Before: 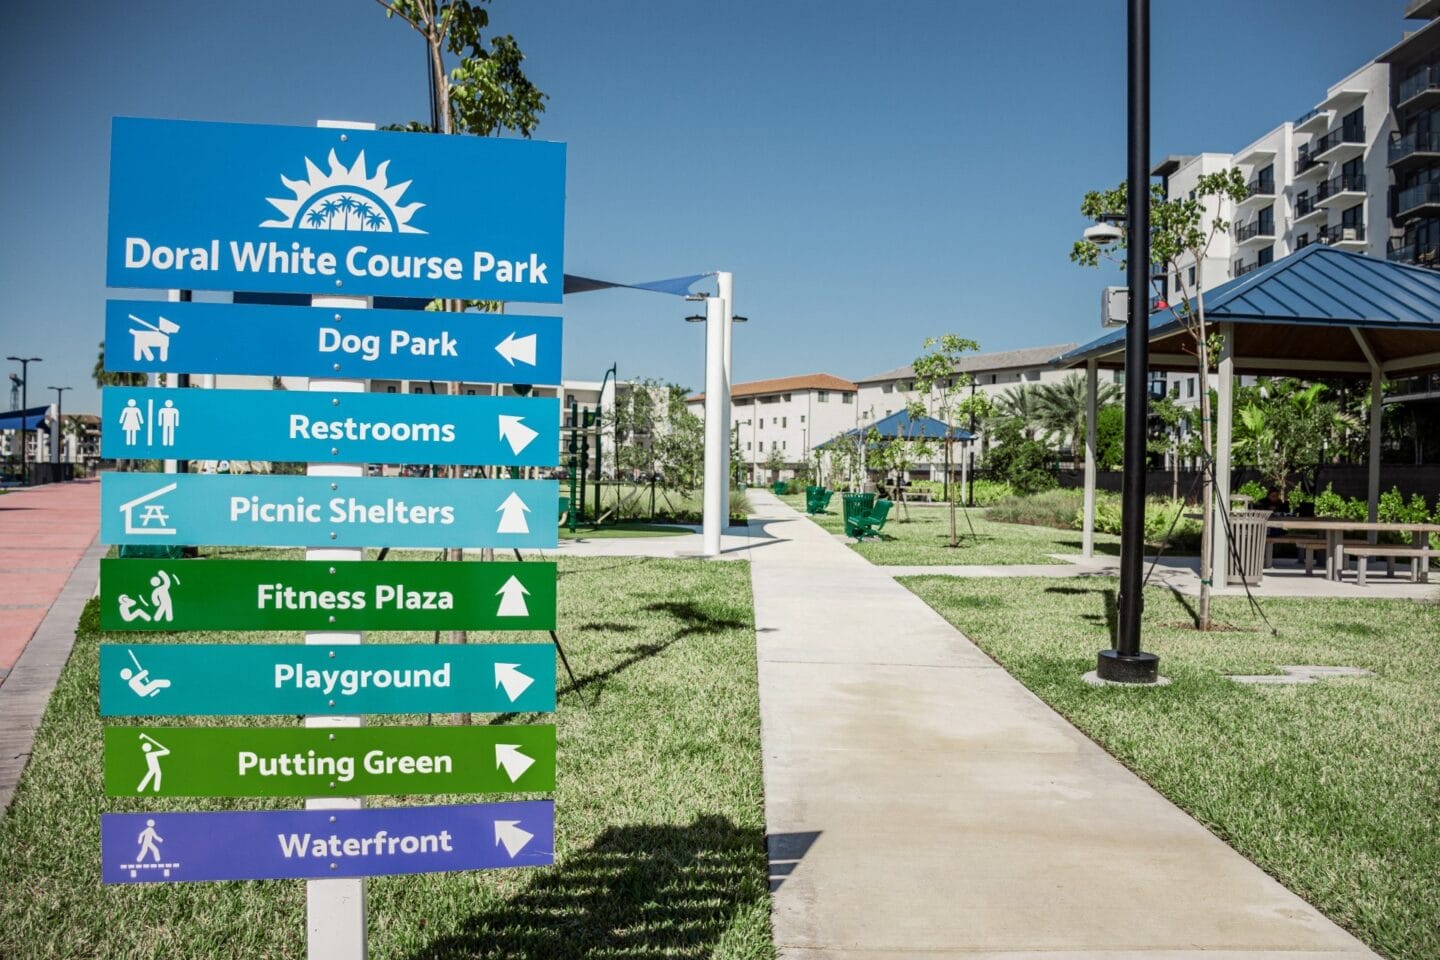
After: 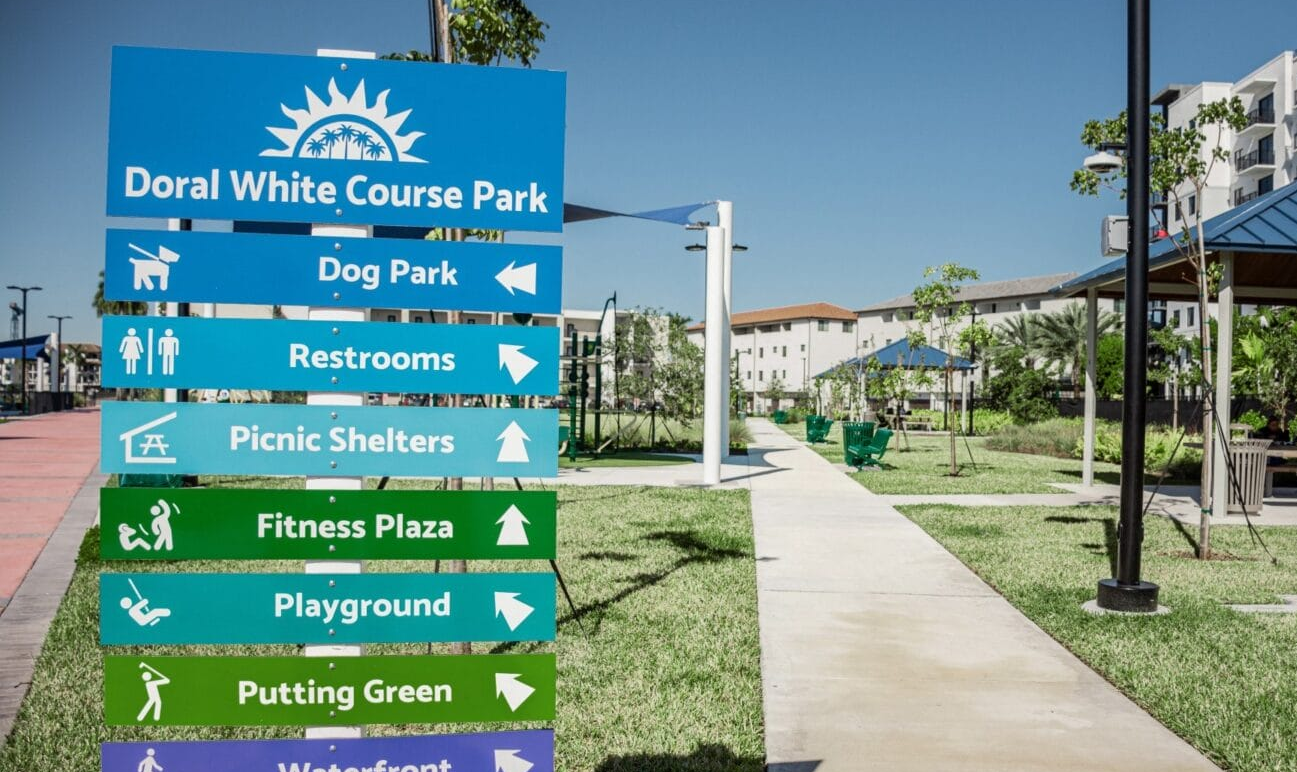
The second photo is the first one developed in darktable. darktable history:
crop: top 7.481%, right 9.902%, bottom 12.009%
